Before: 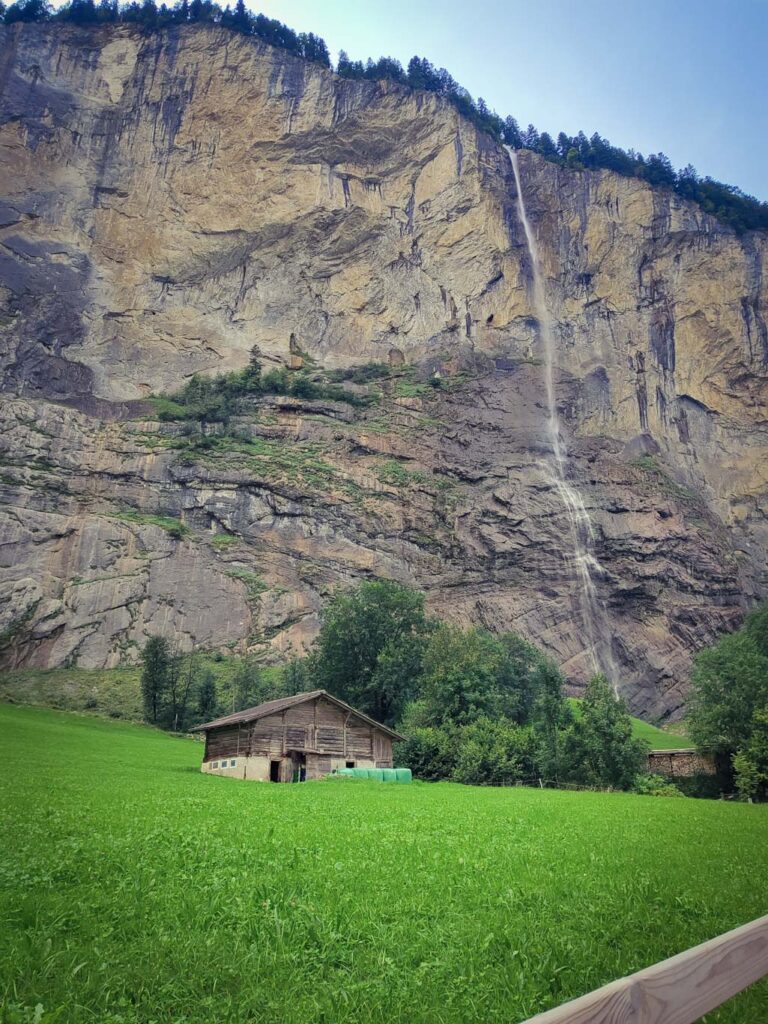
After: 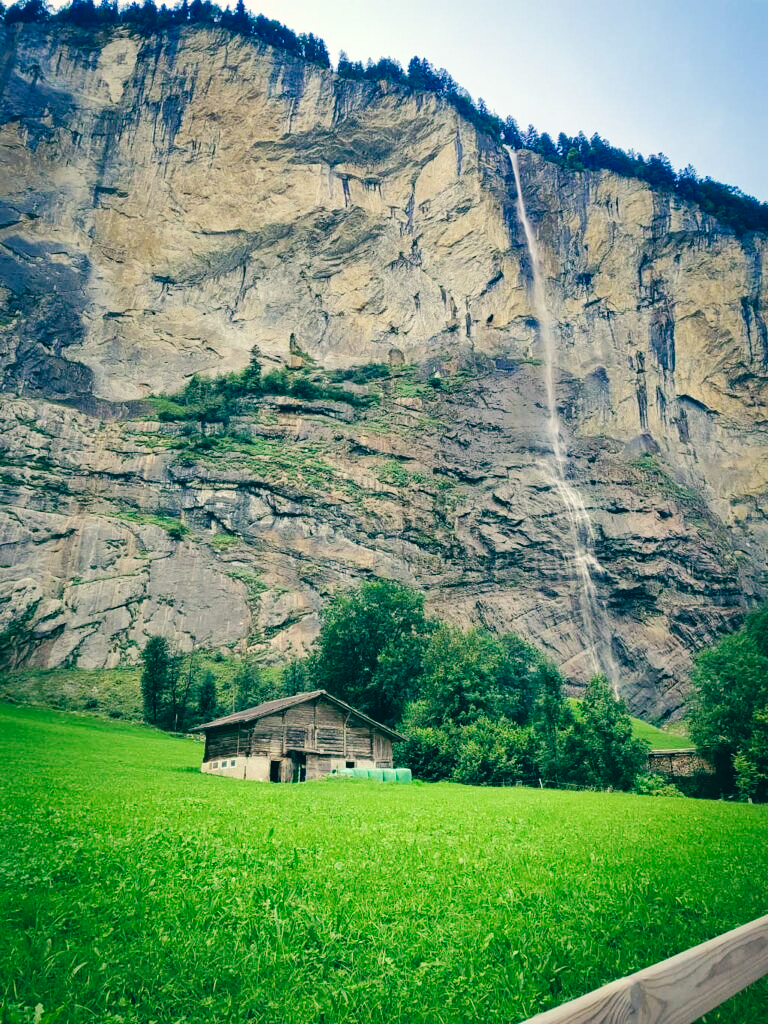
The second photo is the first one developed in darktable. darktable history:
color balance: lift [1.005, 0.99, 1.007, 1.01], gamma [1, 0.979, 1.011, 1.021], gain [0.923, 1.098, 1.025, 0.902], input saturation 90.45%, contrast 7.73%, output saturation 105.91%
base curve: curves: ch0 [(0, 0) (0.036, 0.025) (0.121, 0.166) (0.206, 0.329) (0.605, 0.79) (1, 1)], preserve colors none
